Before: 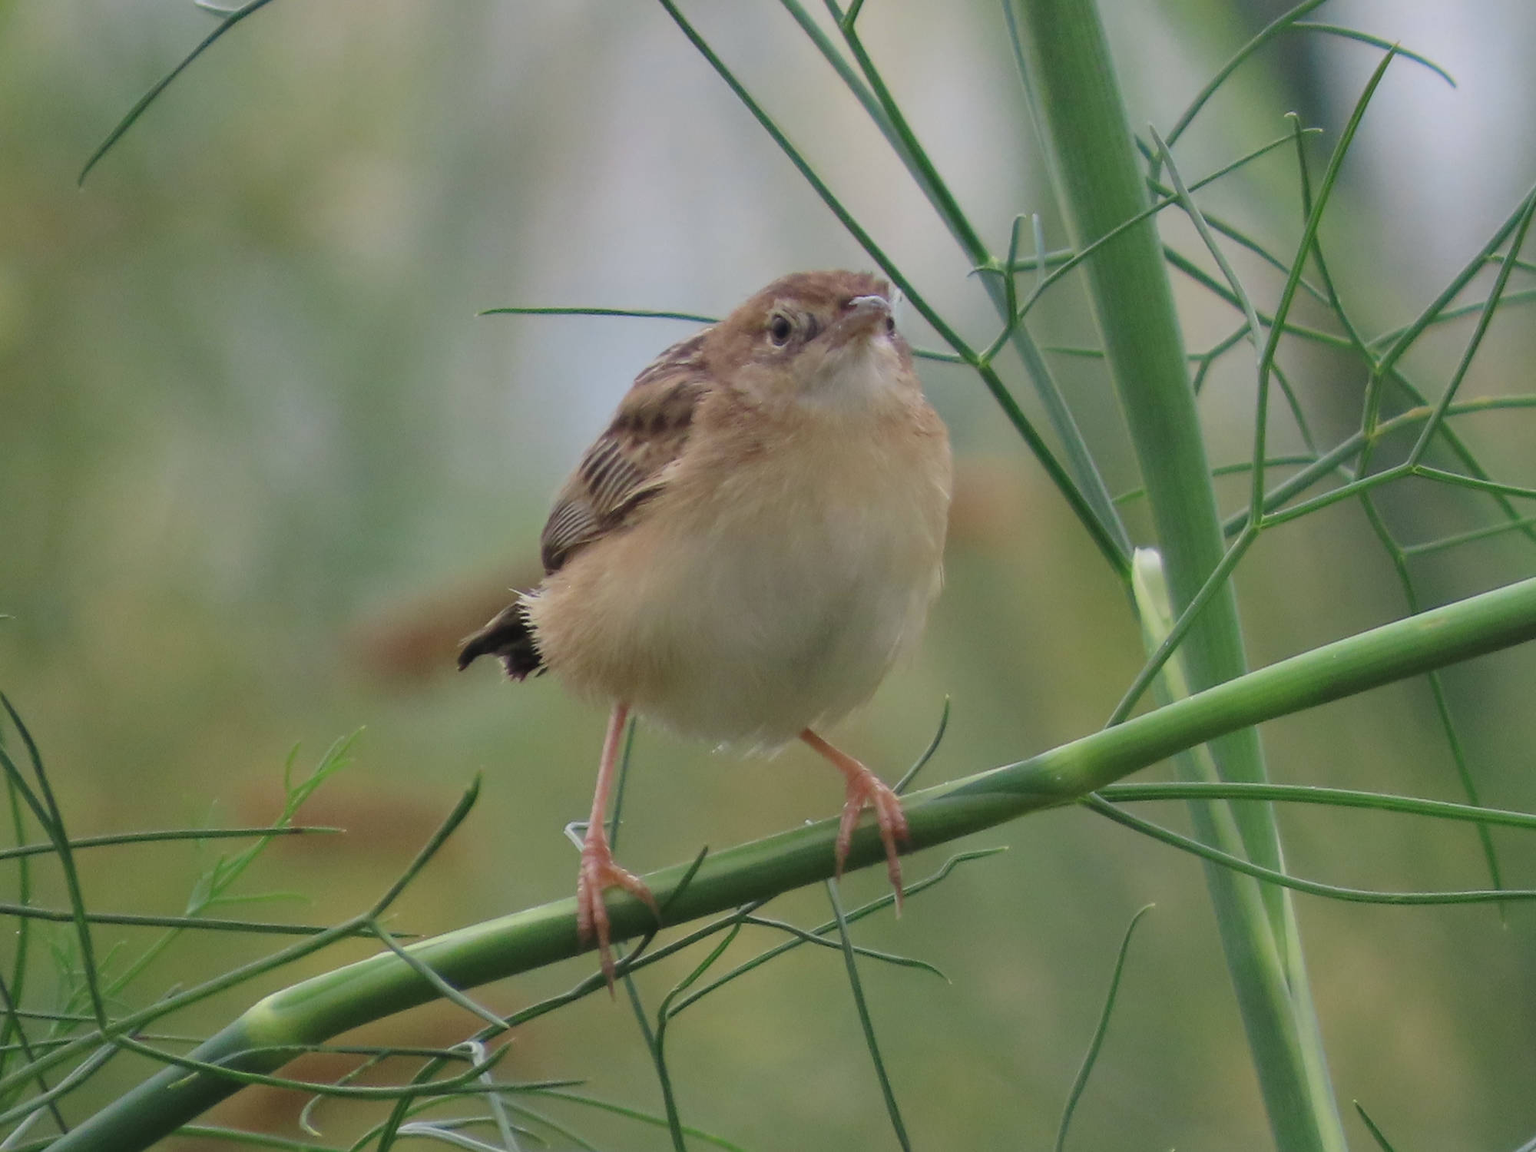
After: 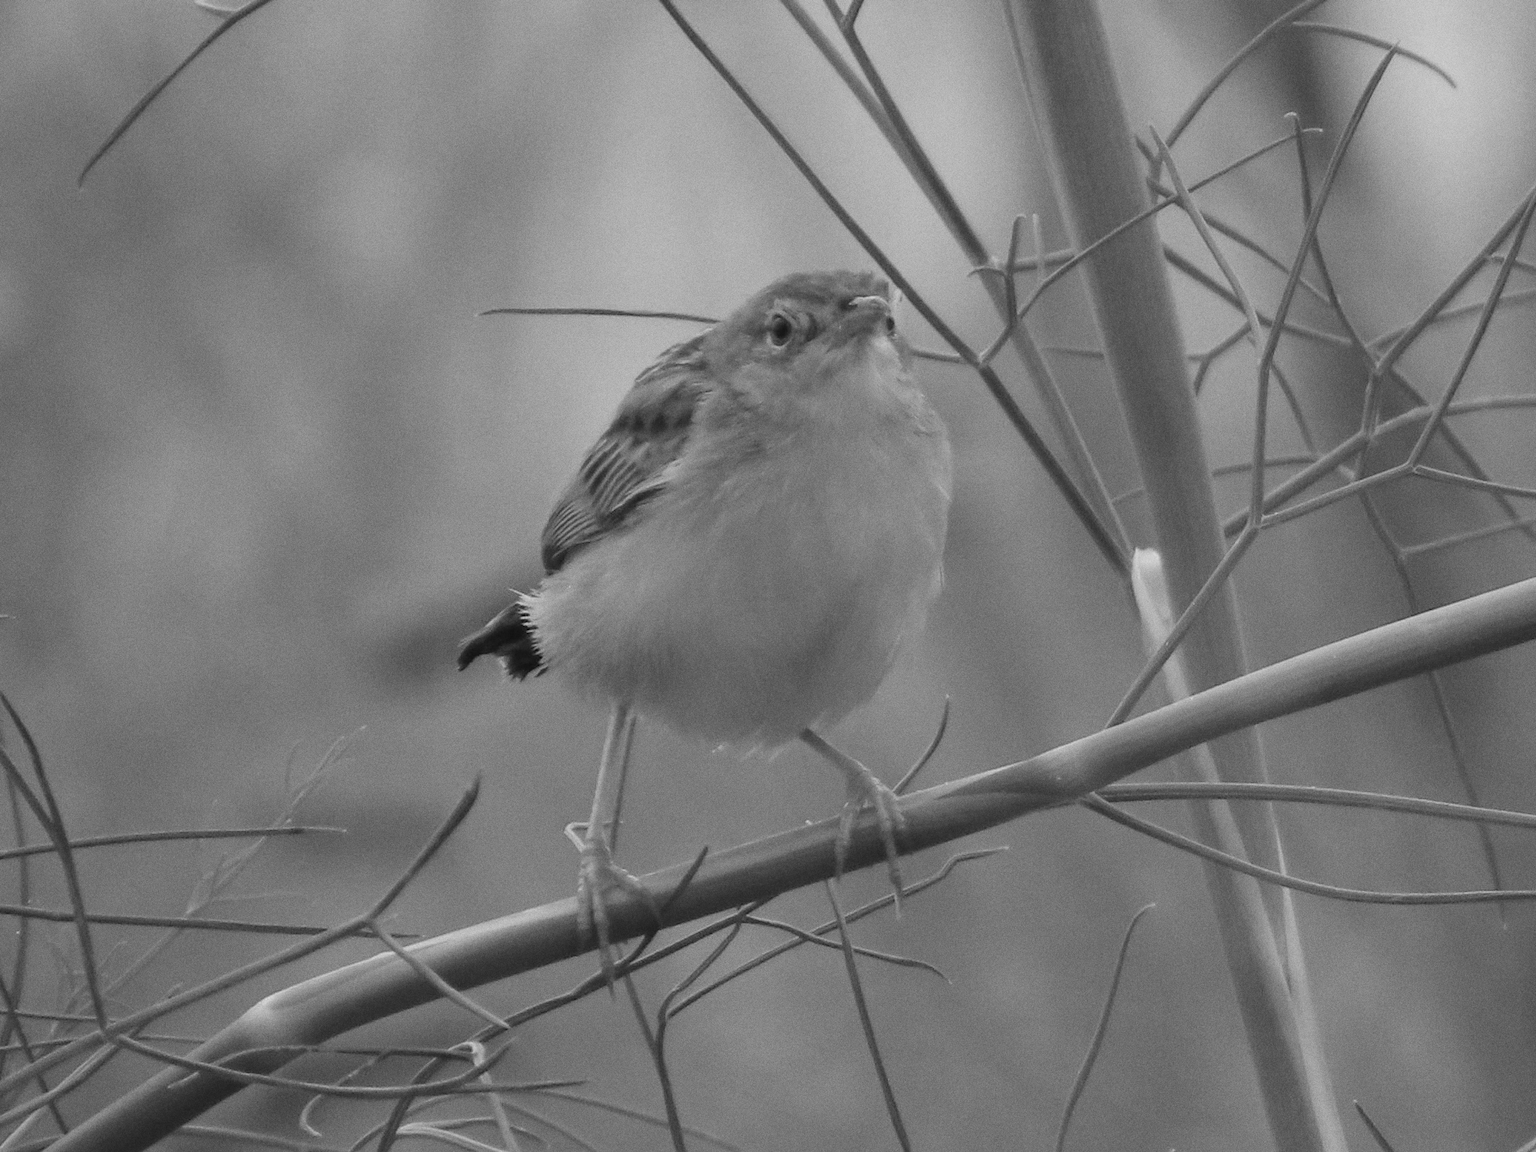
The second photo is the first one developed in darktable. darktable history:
monochrome: on, module defaults
grain: coarseness 0.09 ISO
